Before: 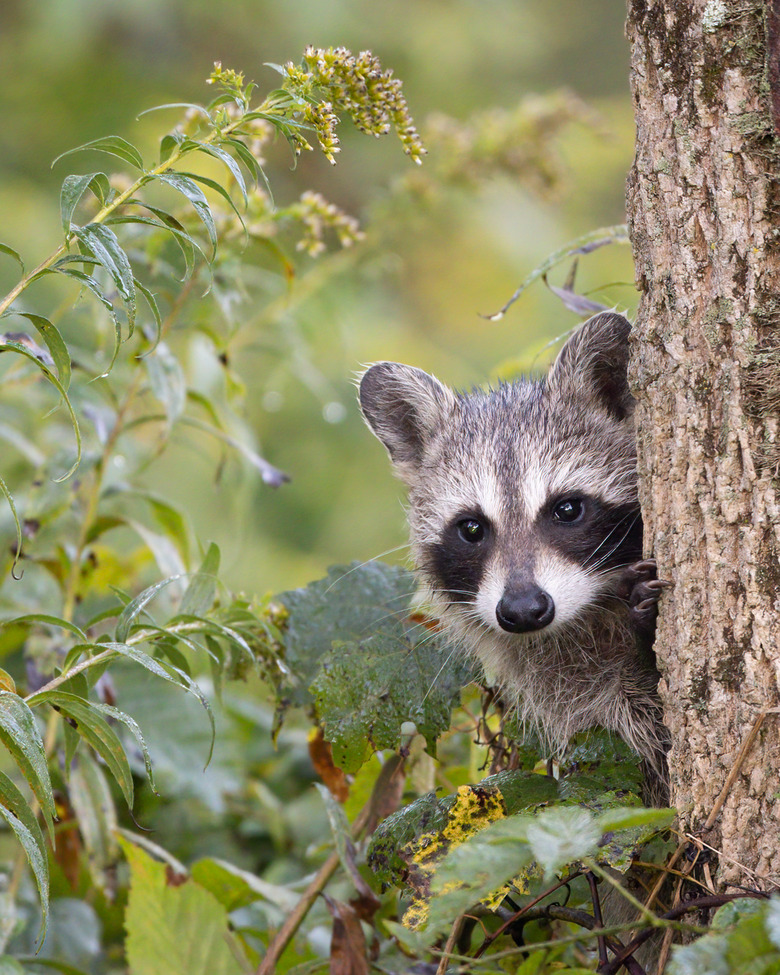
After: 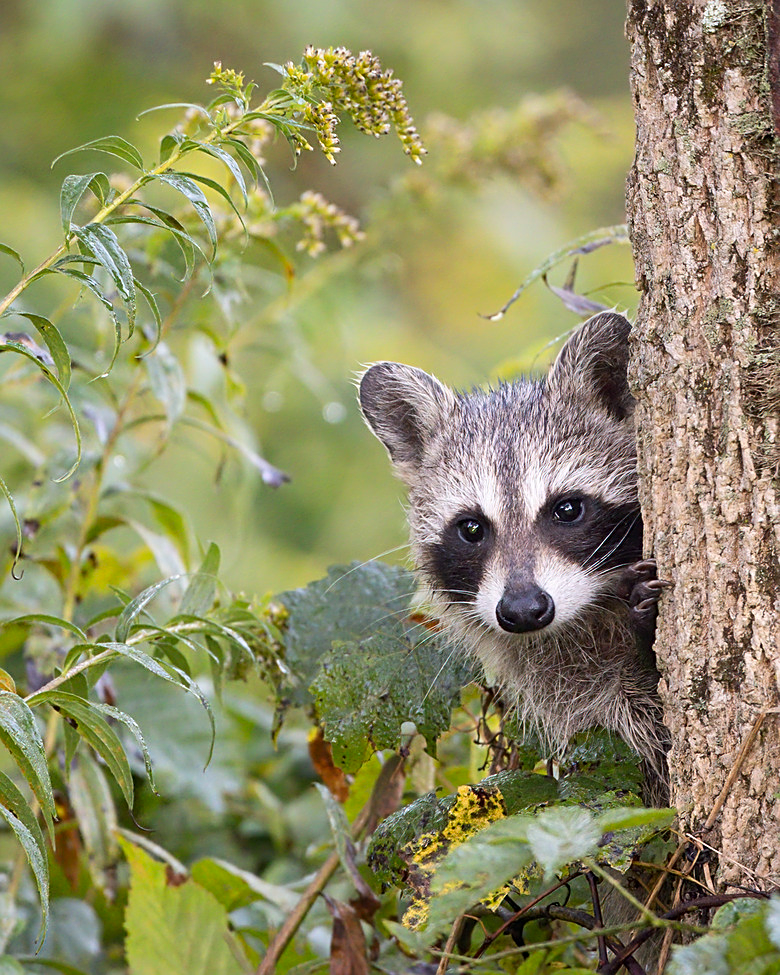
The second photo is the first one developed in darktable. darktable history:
contrast brightness saturation: contrast 0.1, brightness 0.03, saturation 0.09
sharpen: on, module defaults
